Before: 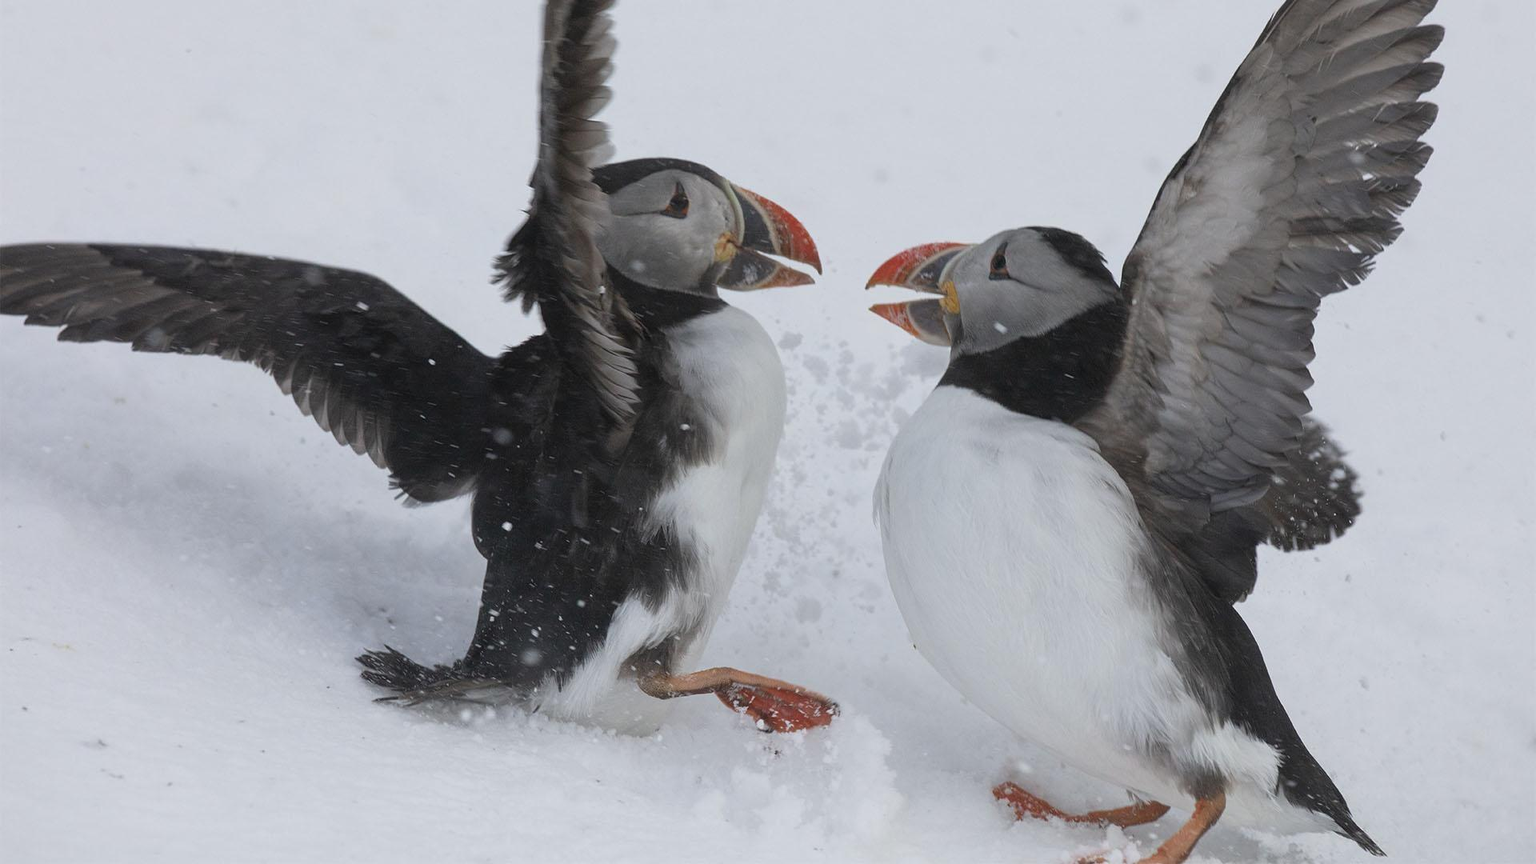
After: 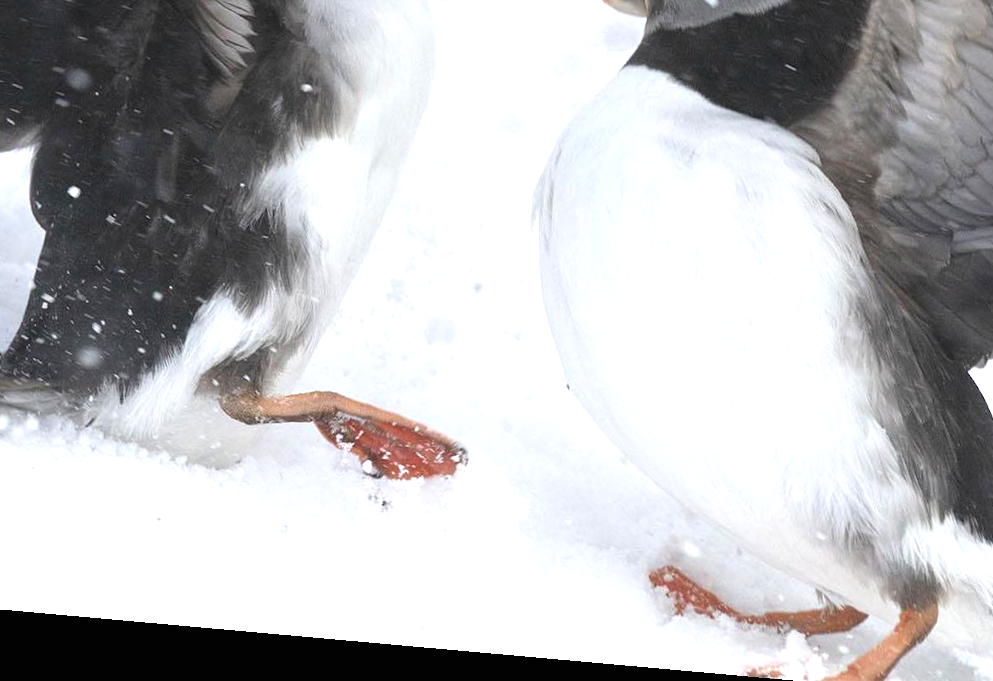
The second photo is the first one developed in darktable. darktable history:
crop: left 29.672%, top 41.786%, right 20.851%, bottom 3.487%
exposure: black level correction 0, exposure 1.1 EV, compensate exposure bias true, compensate highlight preservation false
rotate and perspective: rotation 5.12°, automatic cropping off
